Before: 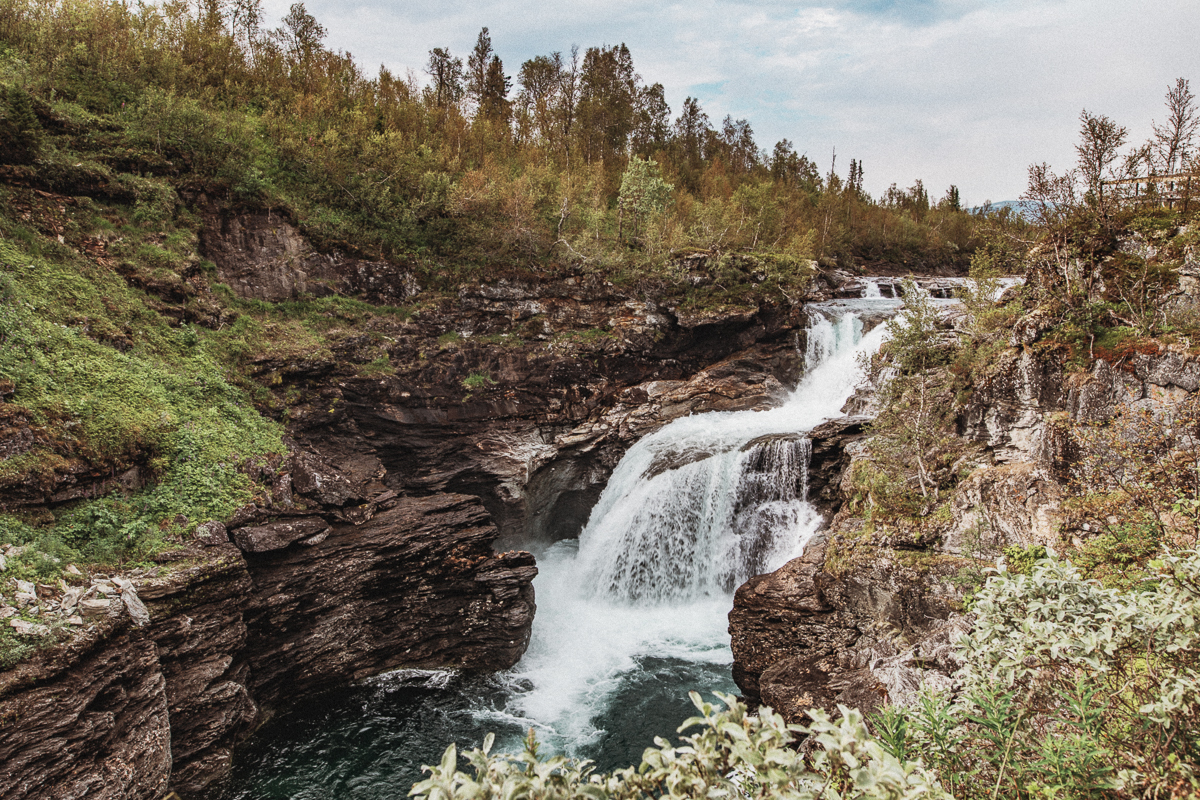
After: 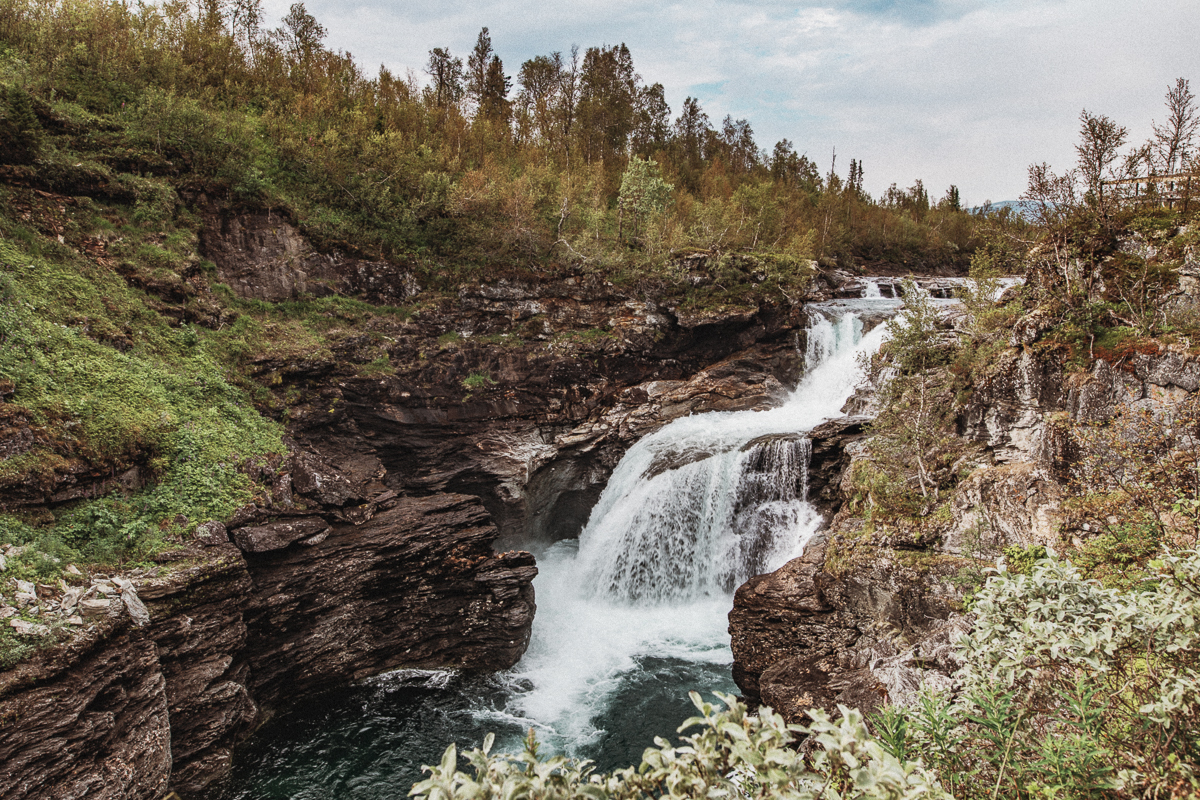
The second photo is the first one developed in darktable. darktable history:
base curve: curves: ch0 [(0, 0) (0.303, 0.277) (1, 1)]
